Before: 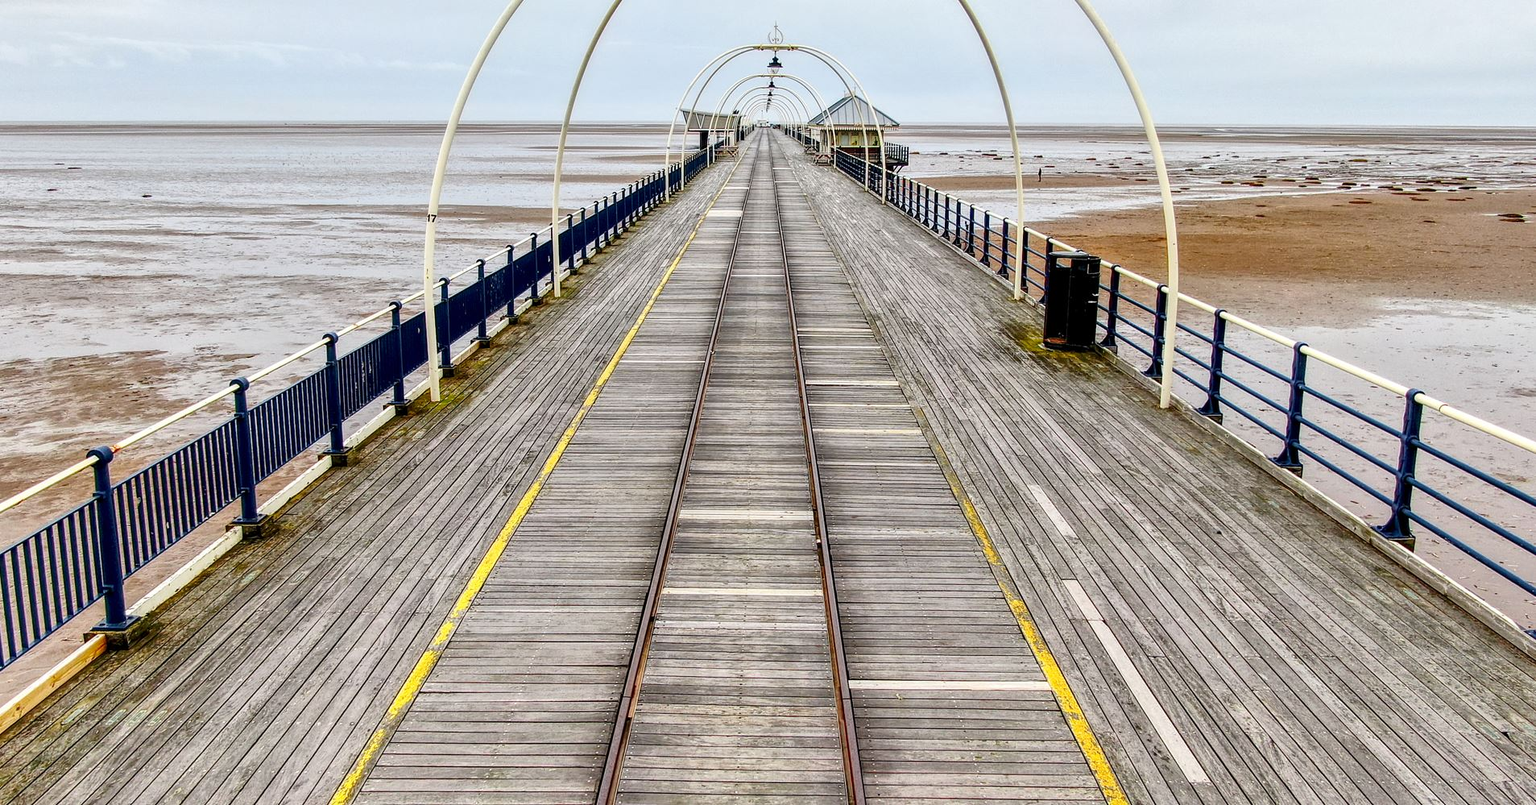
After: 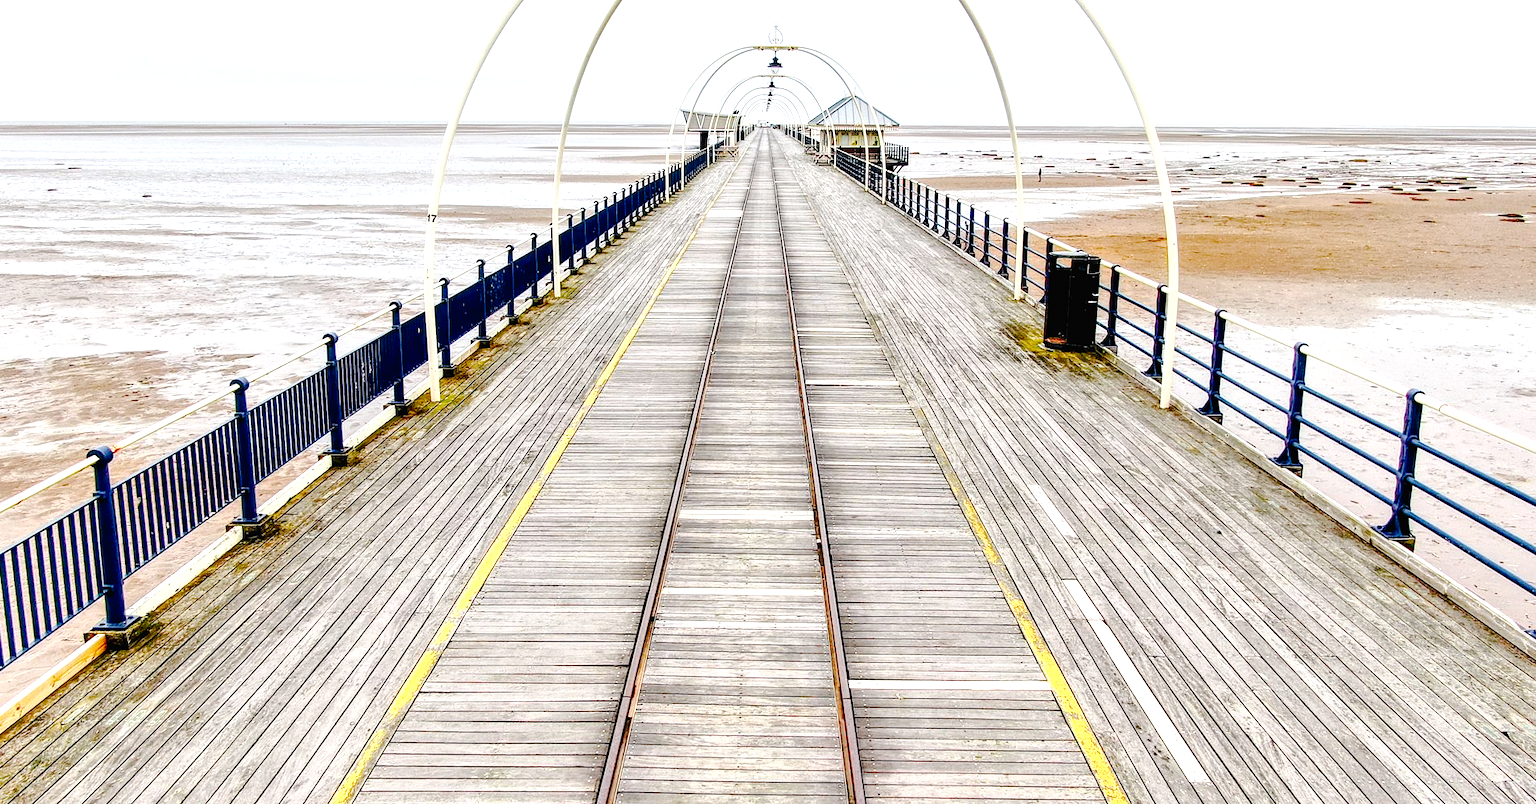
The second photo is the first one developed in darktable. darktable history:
tone curve: curves: ch0 [(0, 0) (0.003, 0.013) (0.011, 0.012) (0.025, 0.011) (0.044, 0.016) (0.069, 0.029) (0.1, 0.045) (0.136, 0.074) (0.177, 0.123) (0.224, 0.207) (0.277, 0.313) (0.335, 0.414) (0.399, 0.509) (0.468, 0.599) (0.543, 0.663) (0.623, 0.728) (0.709, 0.79) (0.801, 0.854) (0.898, 0.925) (1, 1)], preserve colors none
exposure: black level correction 0, exposure 0.7 EV, compensate exposure bias true, compensate highlight preservation false
